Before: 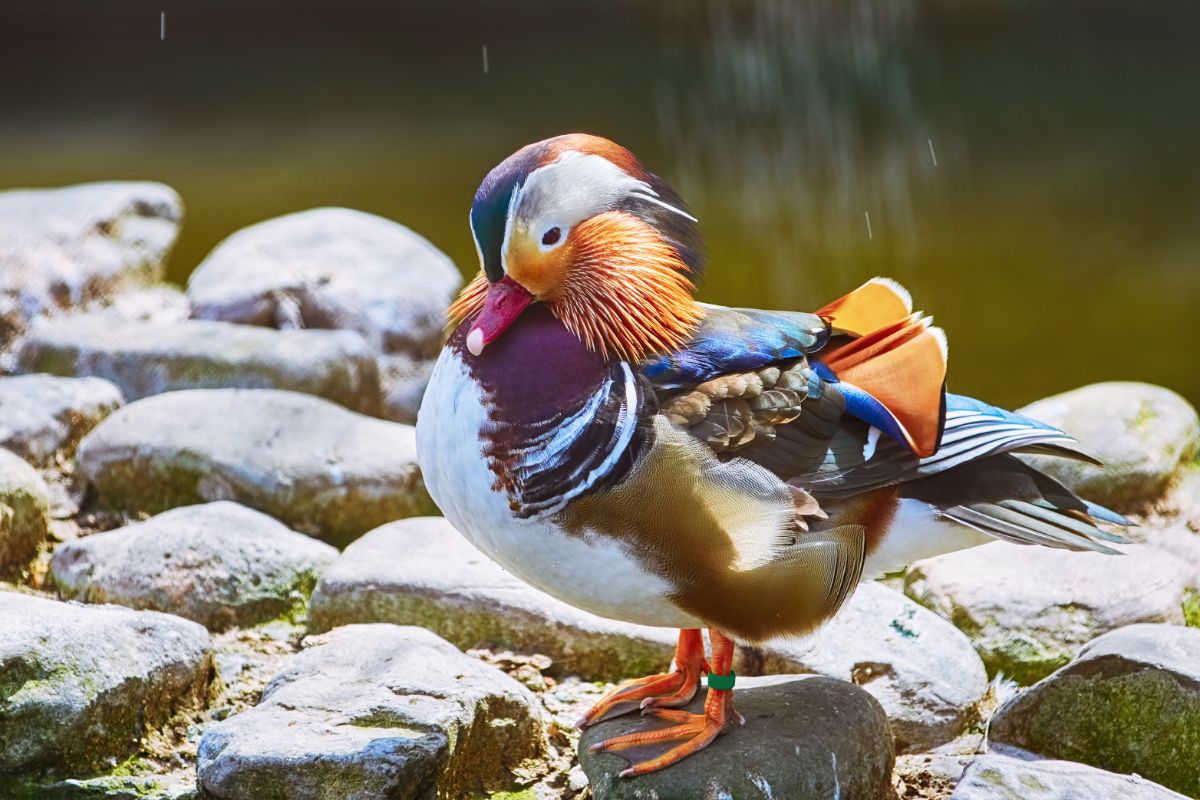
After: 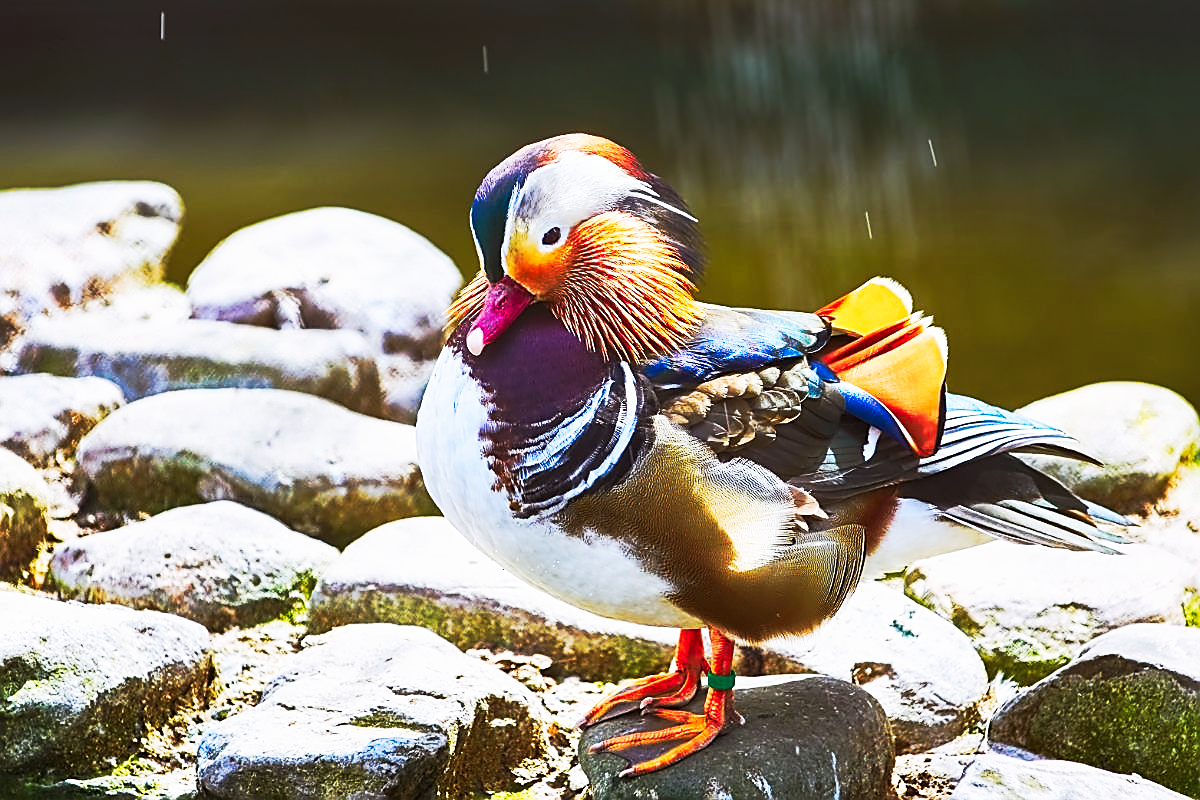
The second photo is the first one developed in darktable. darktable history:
sharpen: radius 1.4, amount 1.25, threshold 0.7
tone curve: curves: ch0 [(0, 0) (0.003, 0.003) (0.011, 0.008) (0.025, 0.018) (0.044, 0.04) (0.069, 0.062) (0.1, 0.09) (0.136, 0.121) (0.177, 0.158) (0.224, 0.197) (0.277, 0.255) (0.335, 0.314) (0.399, 0.391) (0.468, 0.496) (0.543, 0.683) (0.623, 0.801) (0.709, 0.883) (0.801, 0.94) (0.898, 0.984) (1, 1)], preserve colors none
